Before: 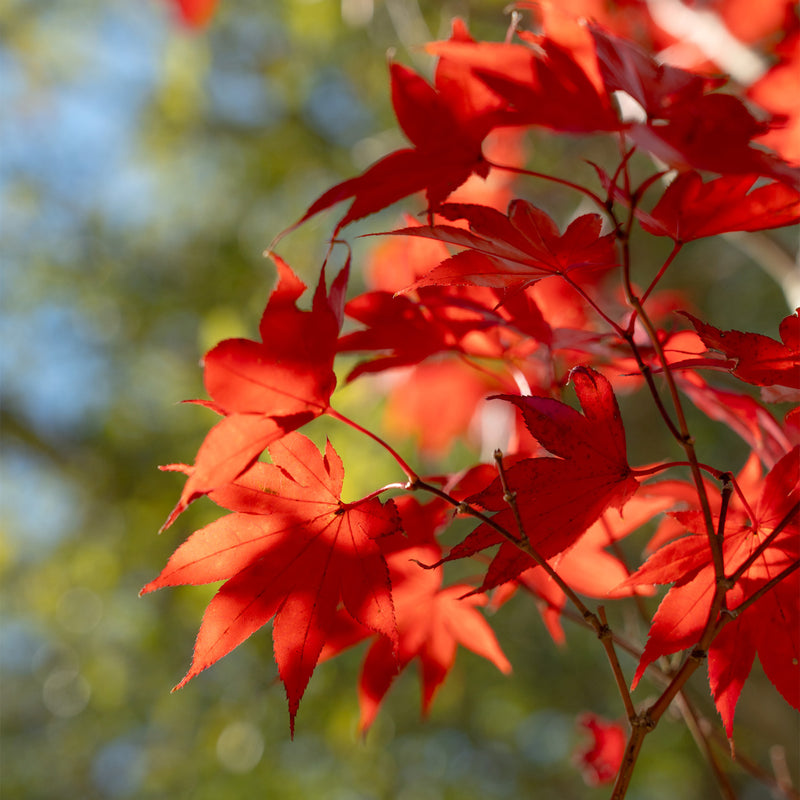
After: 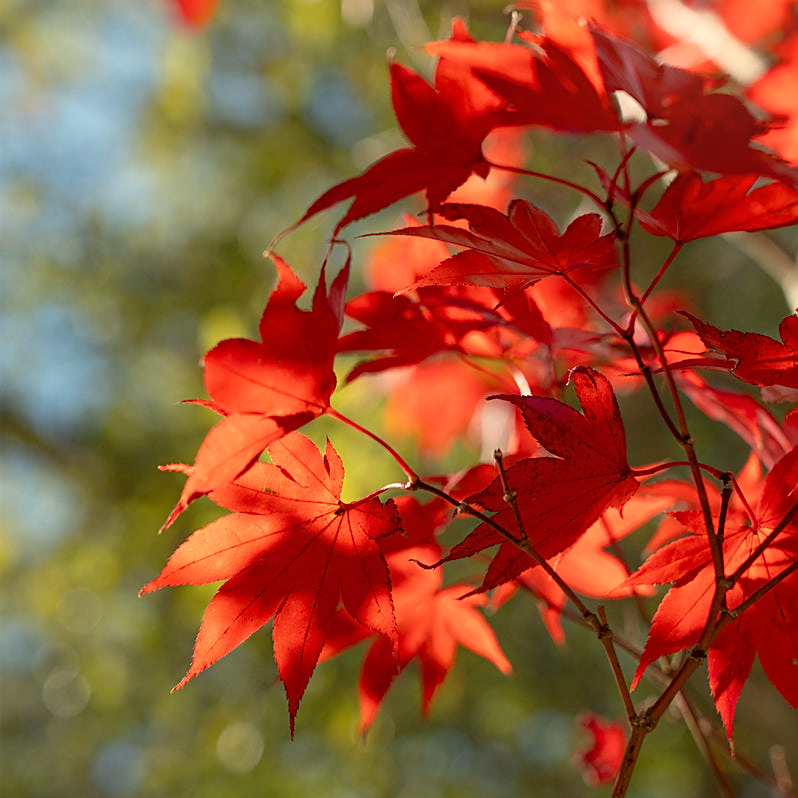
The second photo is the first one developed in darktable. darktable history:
crop: top 0.05%, bottom 0.098%
white balance: red 1.029, blue 0.92
bloom: size 16%, threshold 98%, strength 20%
sharpen: on, module defaults
